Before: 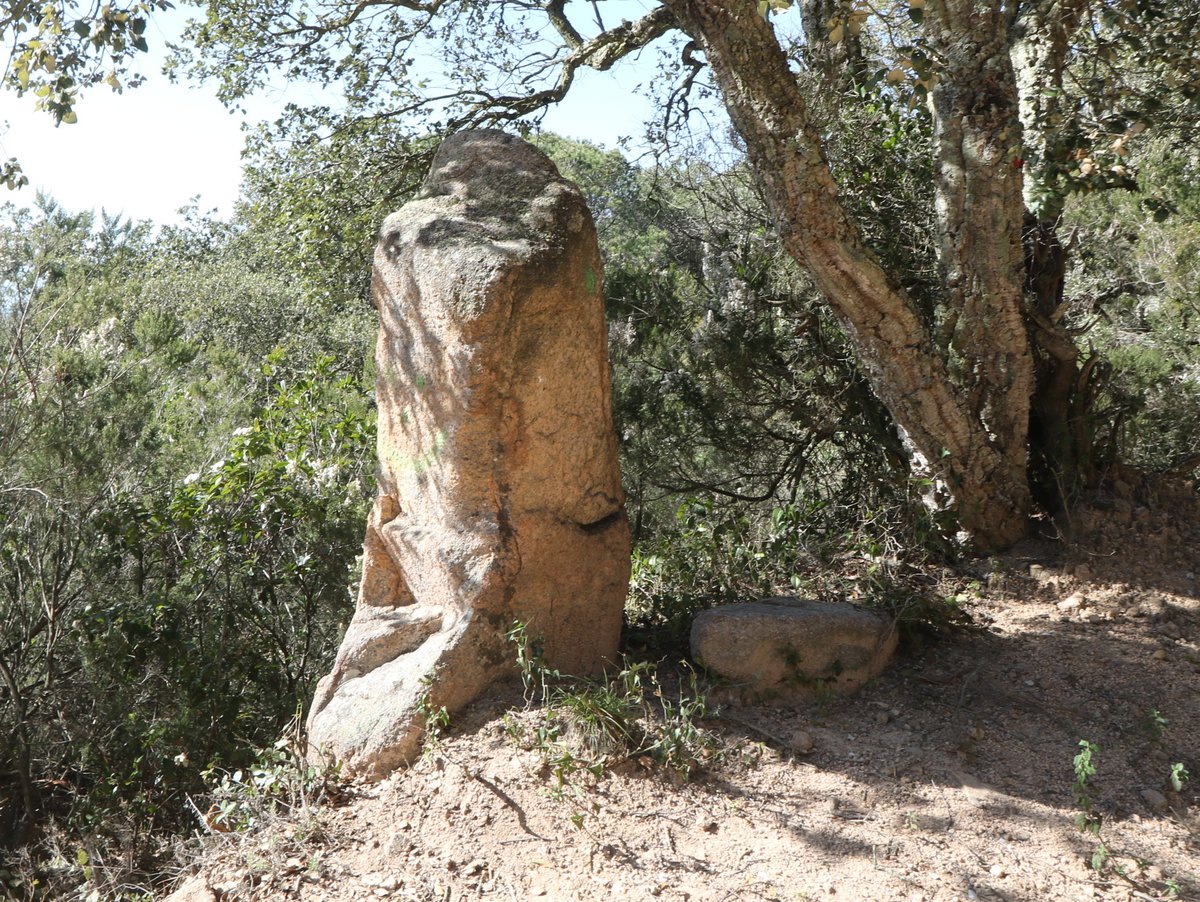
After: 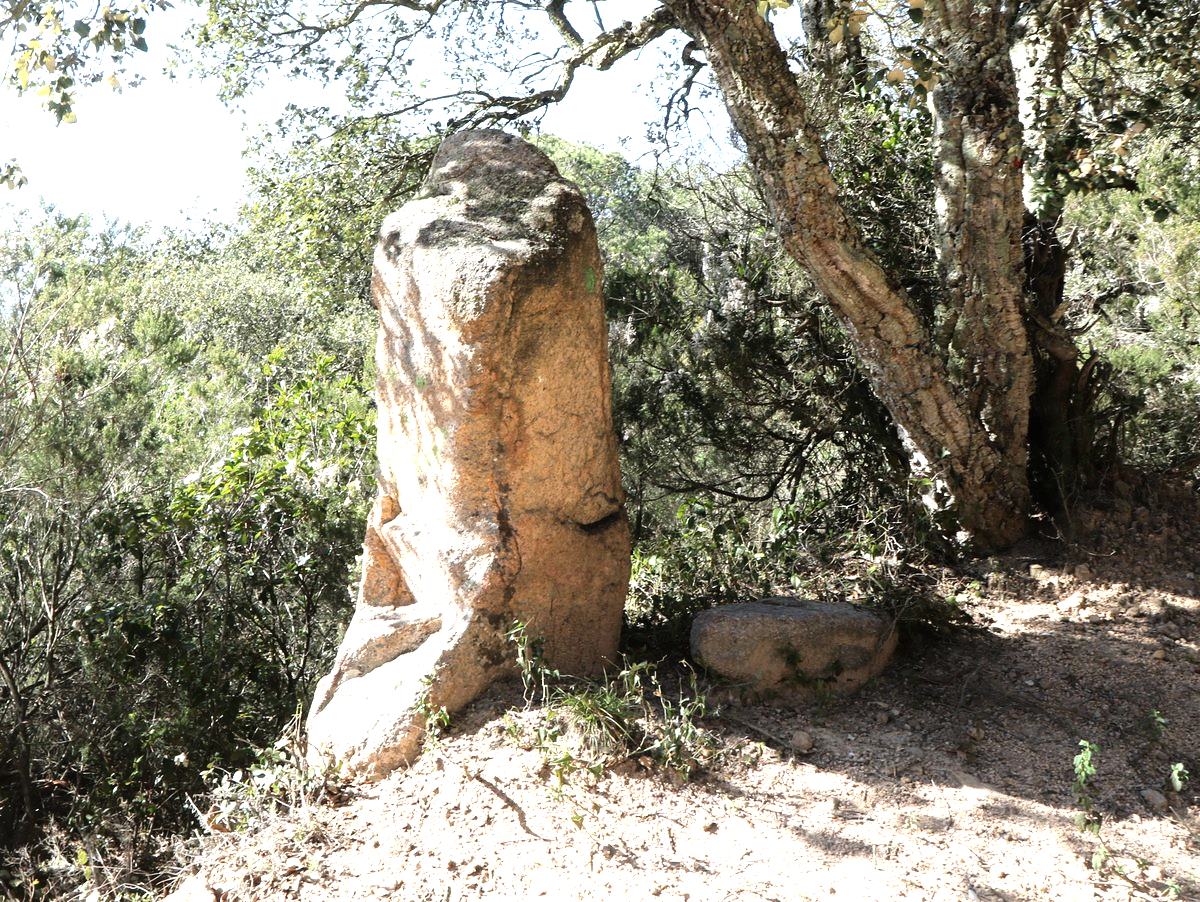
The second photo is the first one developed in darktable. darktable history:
tone equalizer: -8 EV -1.11 EV, -7 EV -0.982 EV, -6 EV -0.835 EV, -5 EV -0.613 EV, -3 EV 0.59 EV, -2 EV 0.895 EV, -1 EV 0.987 EV, +0 EV 1.08 EV, mask exposure compensation -0.497 EV
